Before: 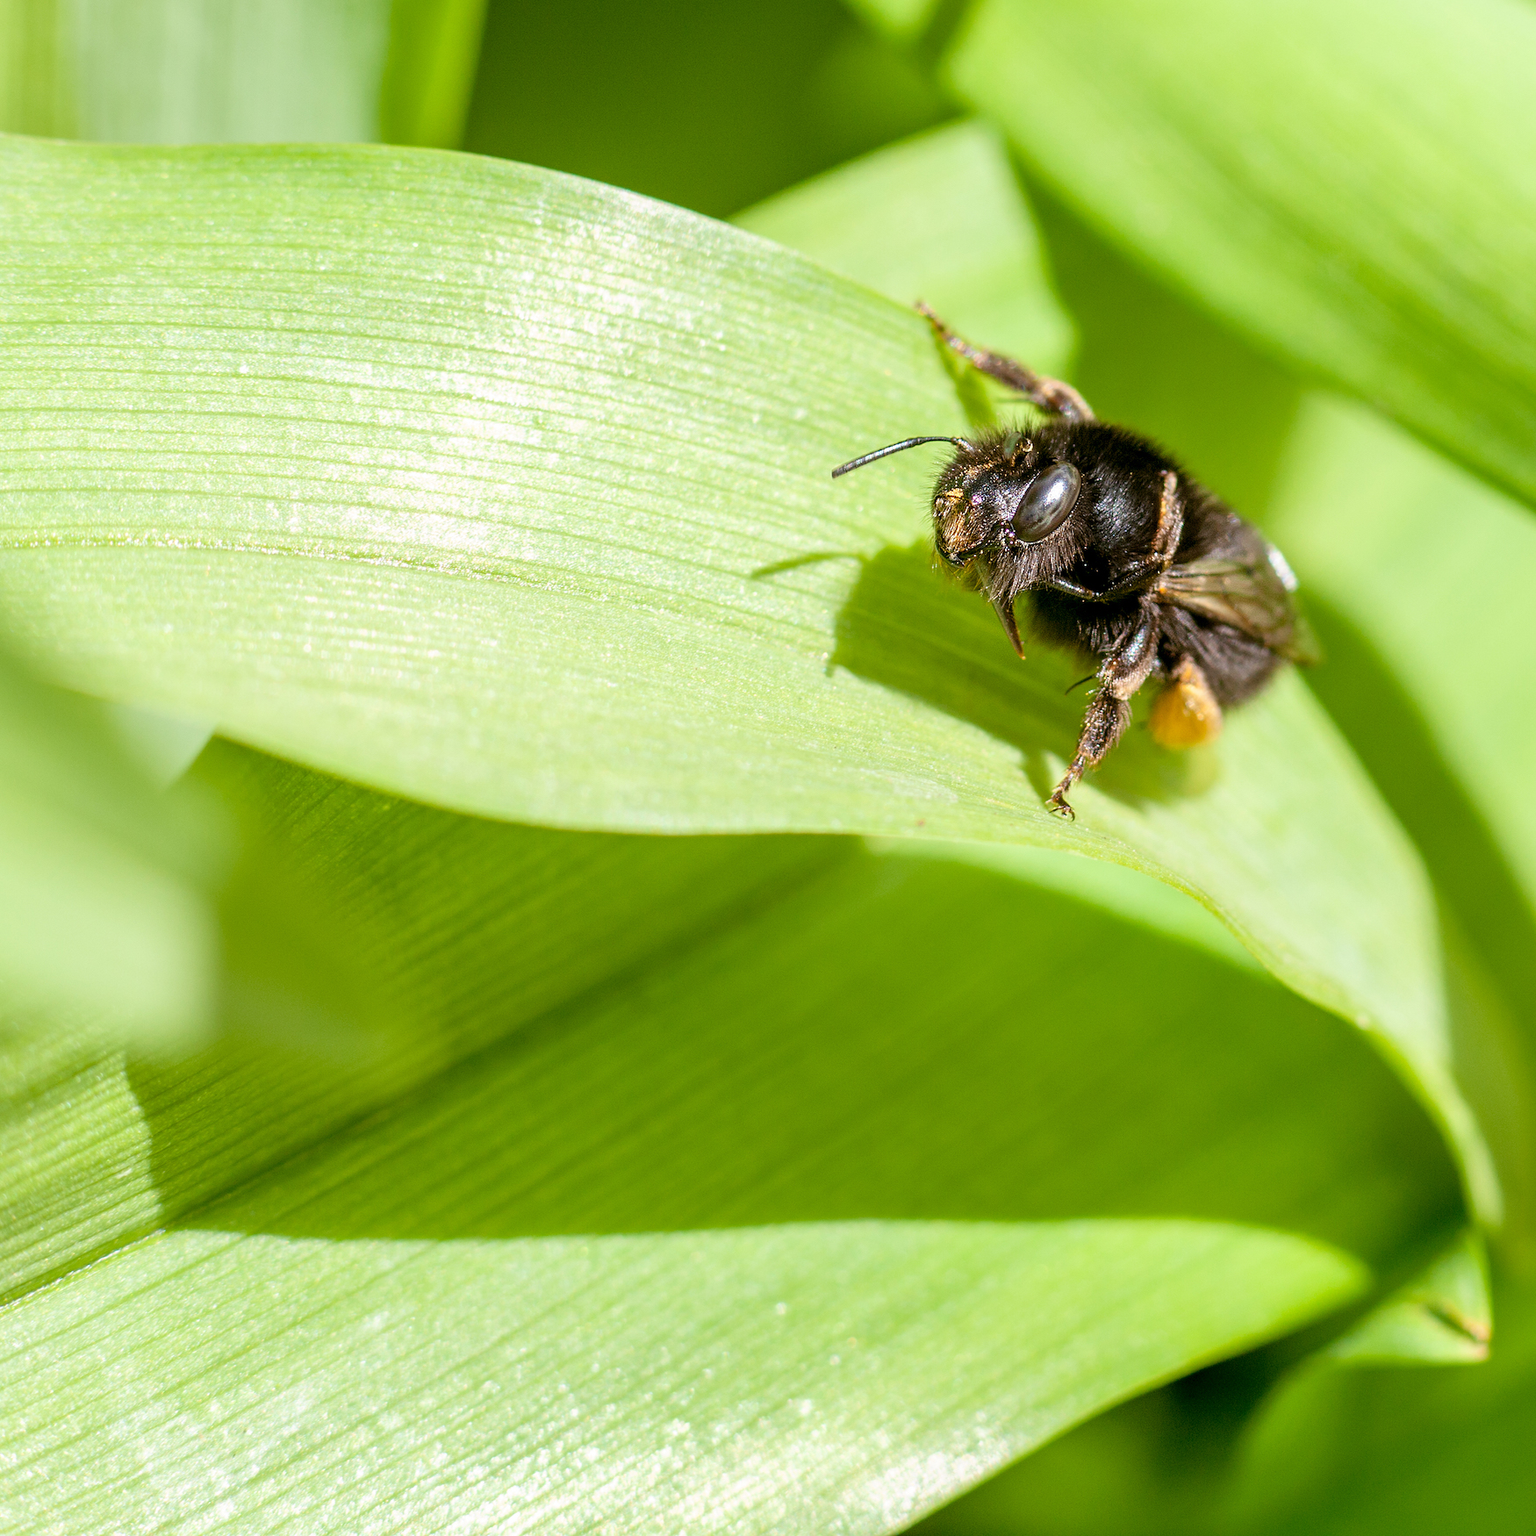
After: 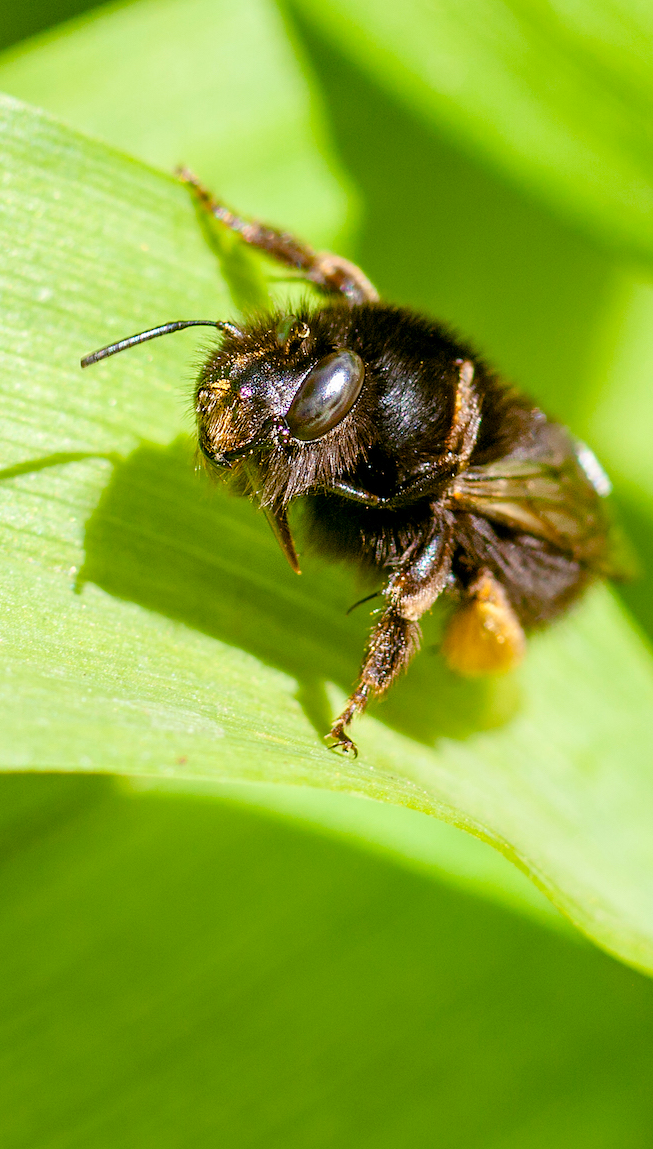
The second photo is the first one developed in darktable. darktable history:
crop and rotate: left 49.559%, top 10.144%, right 13.118%, bottom 24.162%
color balance rgb: linear chroma grading › global chroma 9.78%, perceptual saturation grading › global saturation 20%, perceptual saturation grading › highlights -25.351%, perceptual saturation grading › shadows 50.374%, global vibrance 20%
